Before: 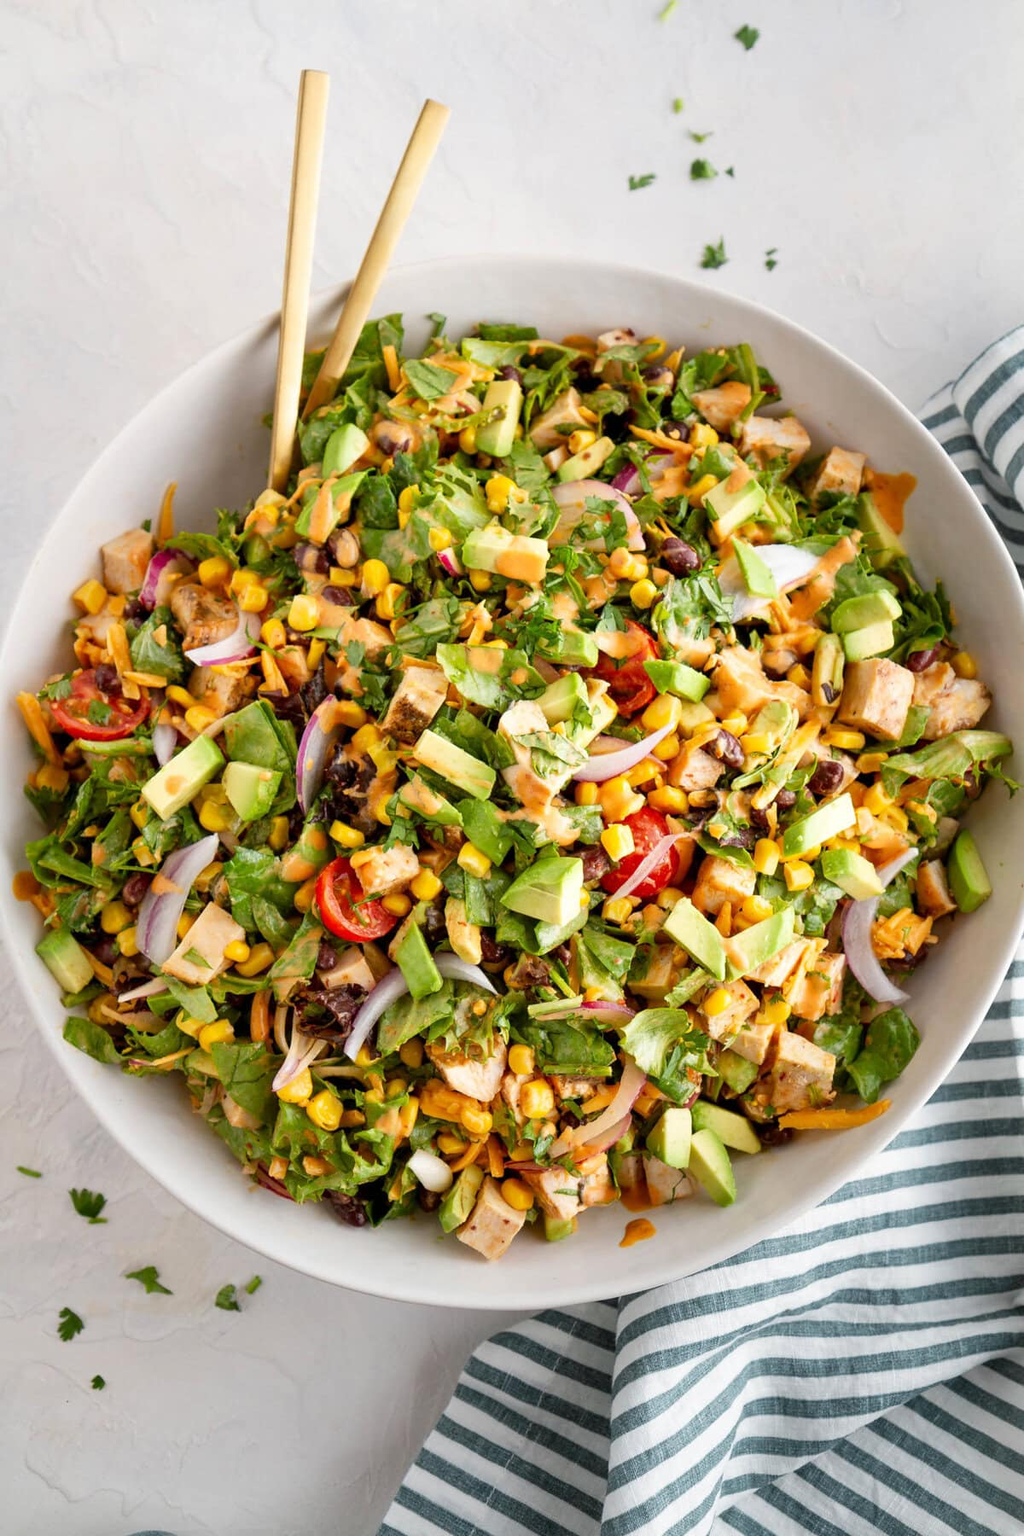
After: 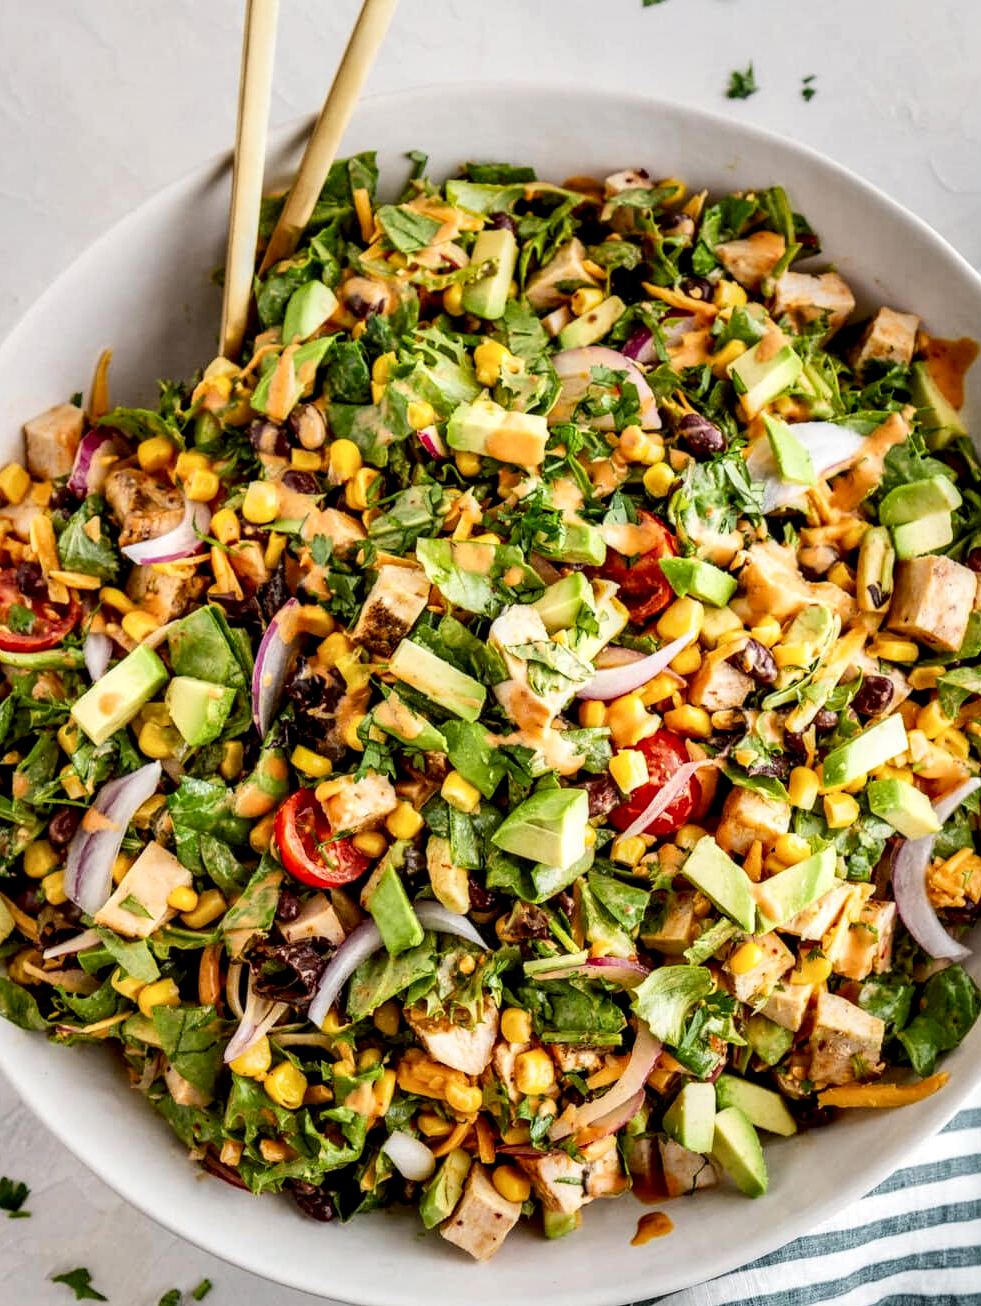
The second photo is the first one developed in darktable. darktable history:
crop: left 7.927%, top 12.002%, right 10.296%, bottom 15.409%
local contrast: highlights 19%, detail 185%
tone equalizer: -8 EV -0.002 EV, -7 EV 0.005 EV, -6 EV -0.034 EV, -5 EV 0.017 EV, -4 EV -0.018 EV, -3 EV 0.035 EV, -2 EV -0.046 EV, -1 EV -0.278 EV, +0 EV -0.557 EV, edges refinement/feathering 500, mask exposure compensation -1.57 EV, preserve details no
